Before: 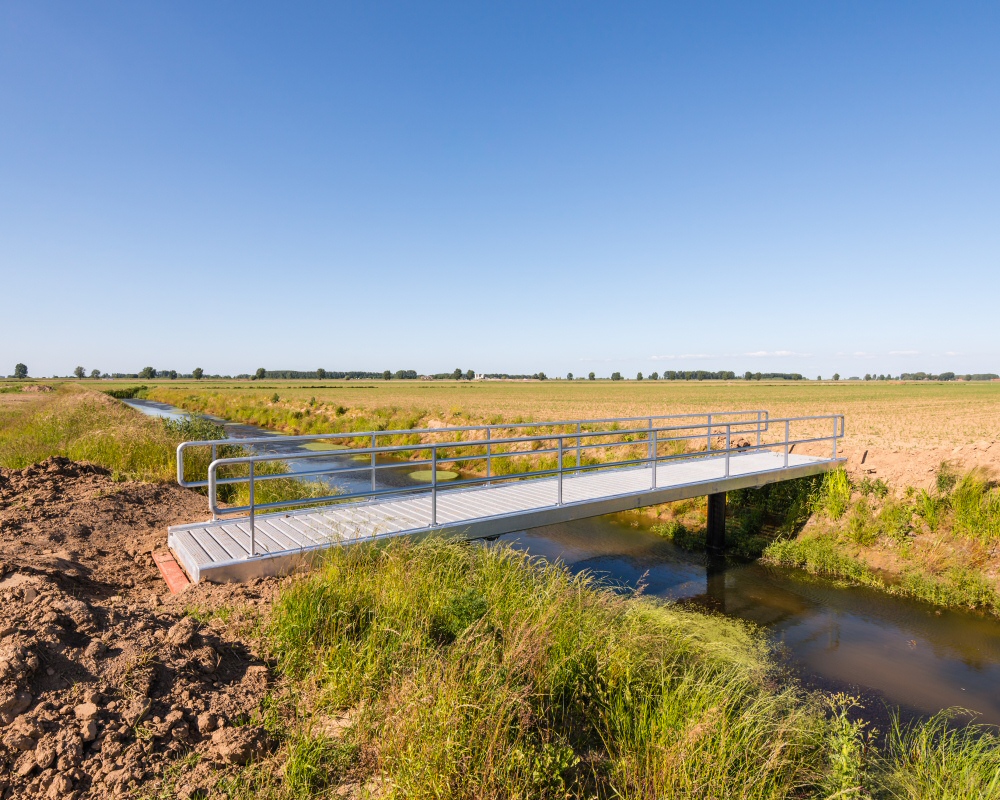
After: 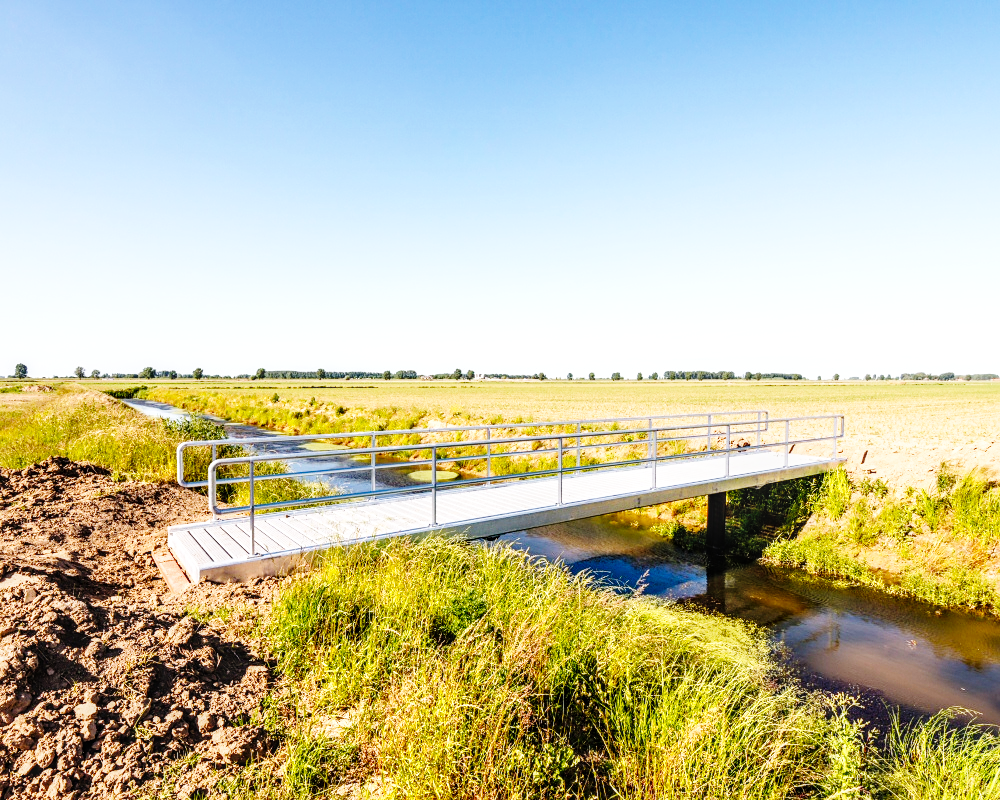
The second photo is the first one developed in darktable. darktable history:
local contrast: detail 130%
sharpen: amount 0.2
base curve: curves: ch0 [(0, 0) (0, 0) (0.002, 0.001) (0.008, 0.003) (0.019, 0.011) (0.037, 0.037) (0.064, 0.11) (0.102, 0.232) (0.152, 0.379) (0.216, 0.524) (0.296, 0.665) (0.394, 0.789) (0.512, 0.881) (0.651, 0.945) (0.813, 0.986) (1, 1)], preserve colors none
